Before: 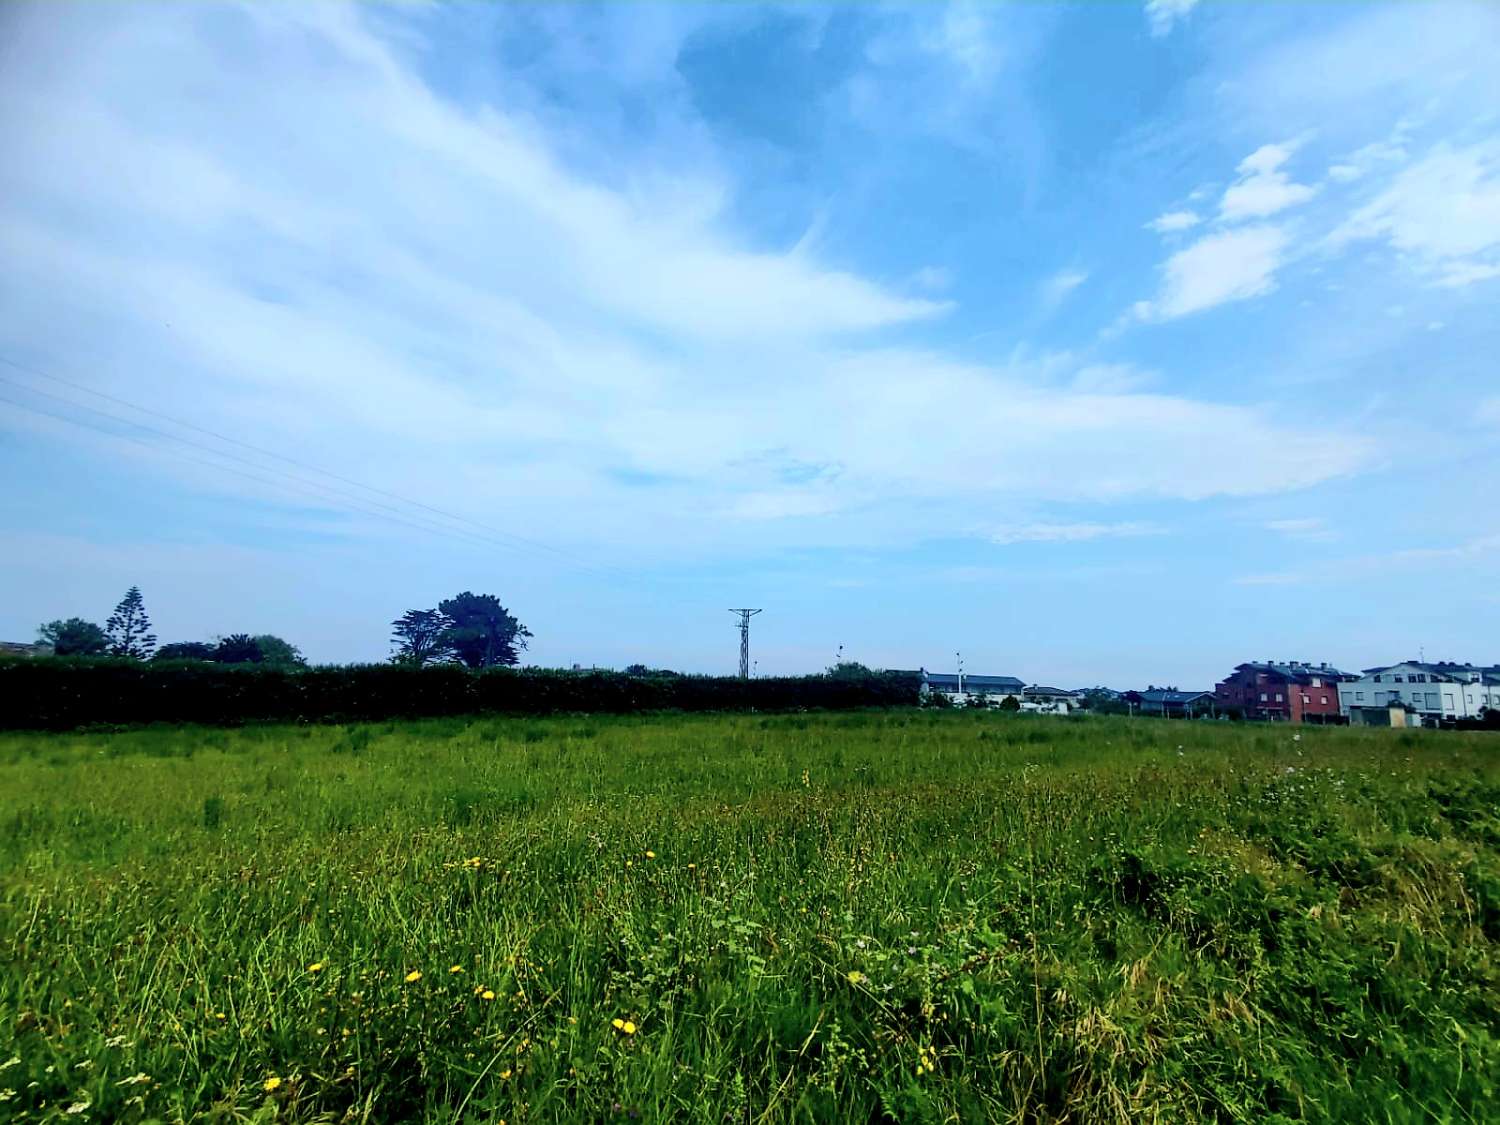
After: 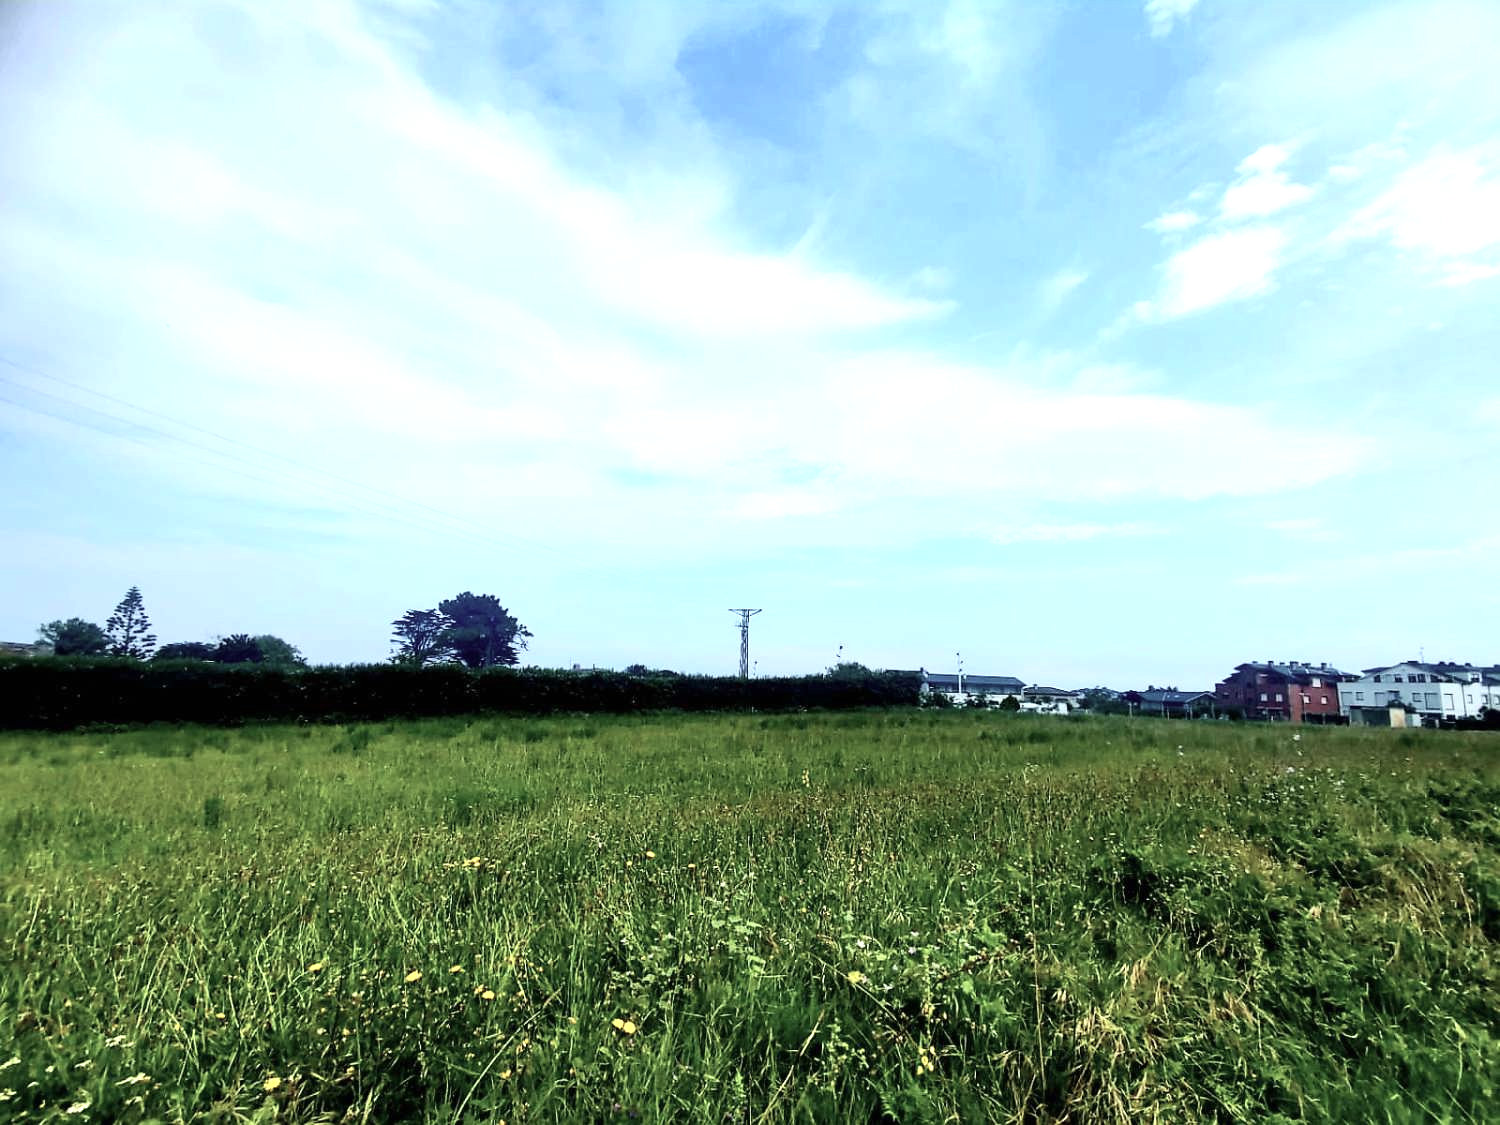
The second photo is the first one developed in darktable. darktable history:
exposure: black level correction 0, exposure 0.7 EV, compensate exposure bias true, compensate highlight preservation false
contrast brightness saturation: contrast 0.1, saturation -0.3
